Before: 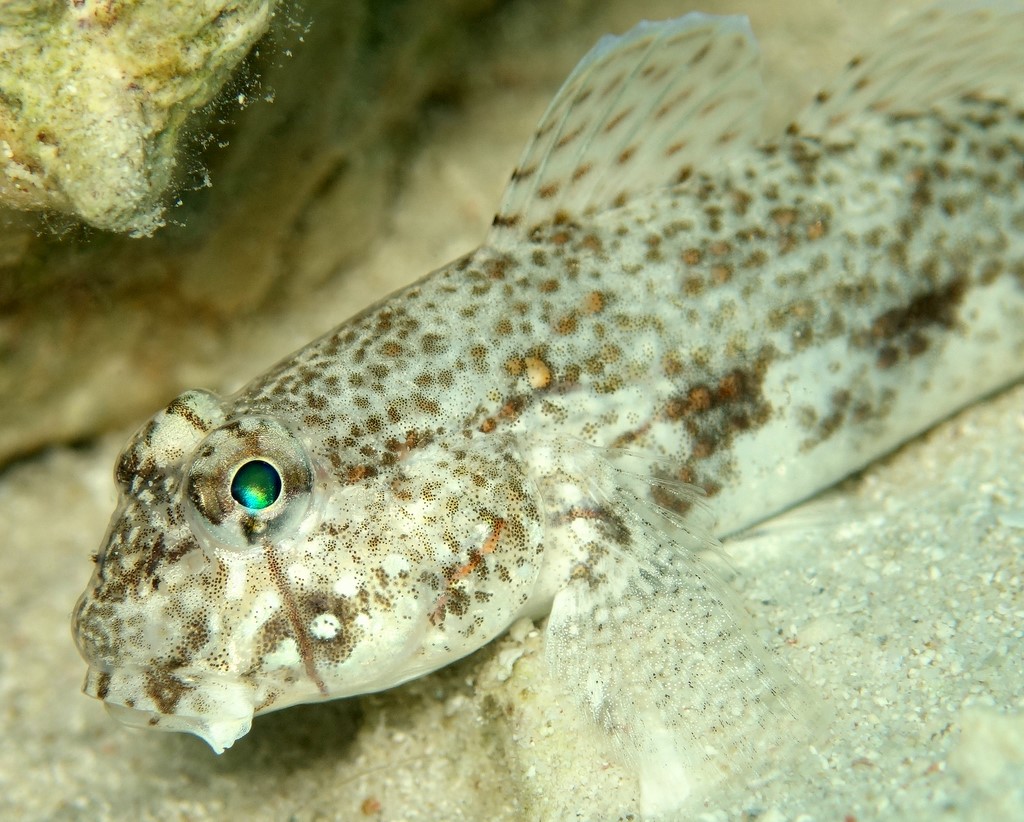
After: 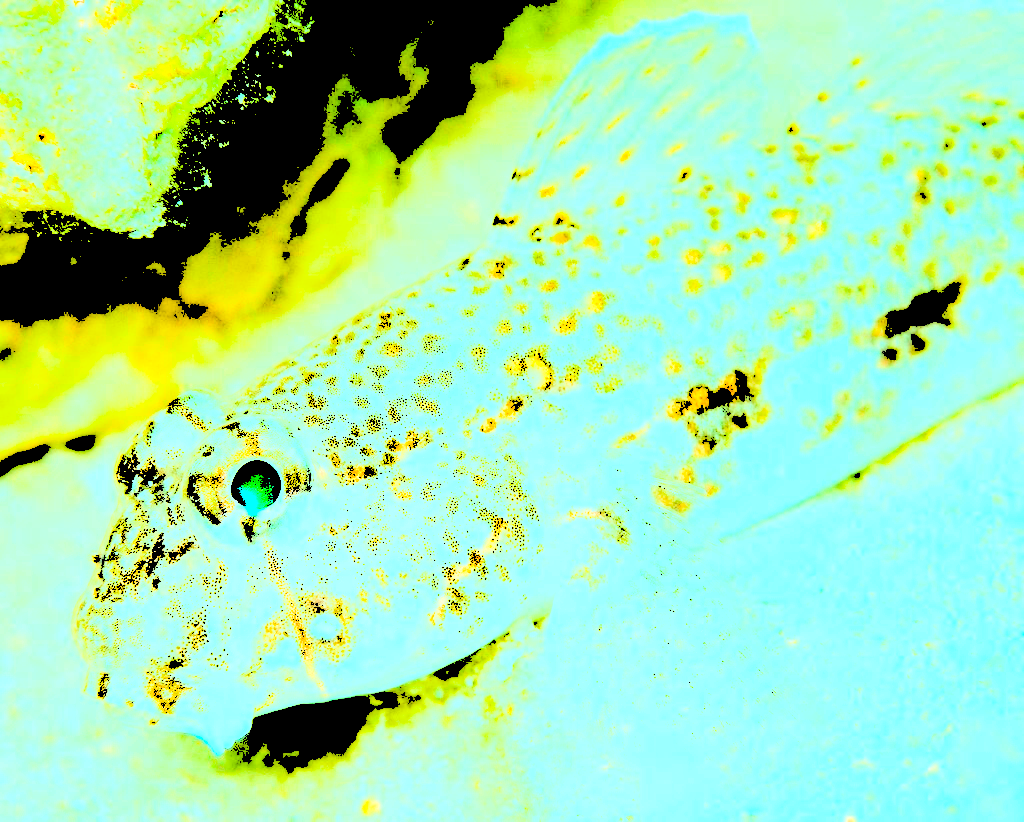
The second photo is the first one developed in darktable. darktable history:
levels: levels [0.246, 0.246, 0.506]
color balance rgb: shadows lift › luminance -7.7%, shadows lift › chroma 2.13%, shadows lift › hue 165.27°, power › luminance -7.77%, power › chroma 1.34%, power › hue 330.55°, highlights gain › luminance -33.33%, highlights gain › chroma 5.68%, highlights gain › hue 217.2°, global offset › luminance -0.33%, global offset › chroma 0.11%, global offset › hue 165.27°, perceptual saturation grading › global saturation 27.72%, perceptual saturation grading › highlights -25%, perceptual saturation grading › mid-tones 25%, perceptual saturation grading › shadows 50%
